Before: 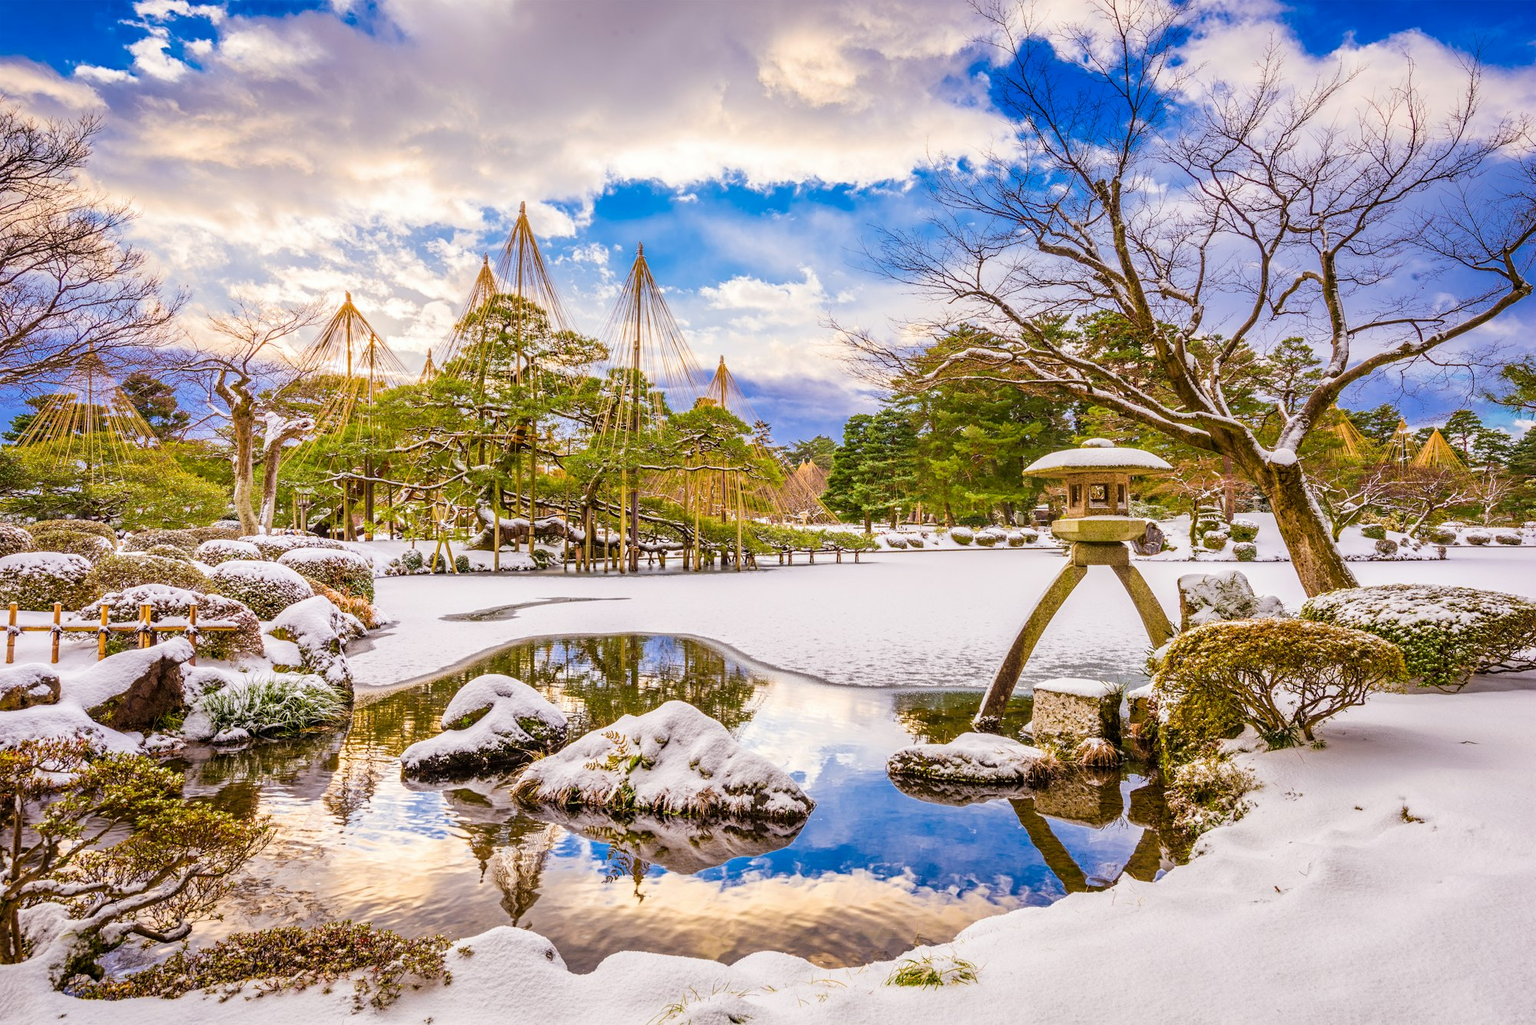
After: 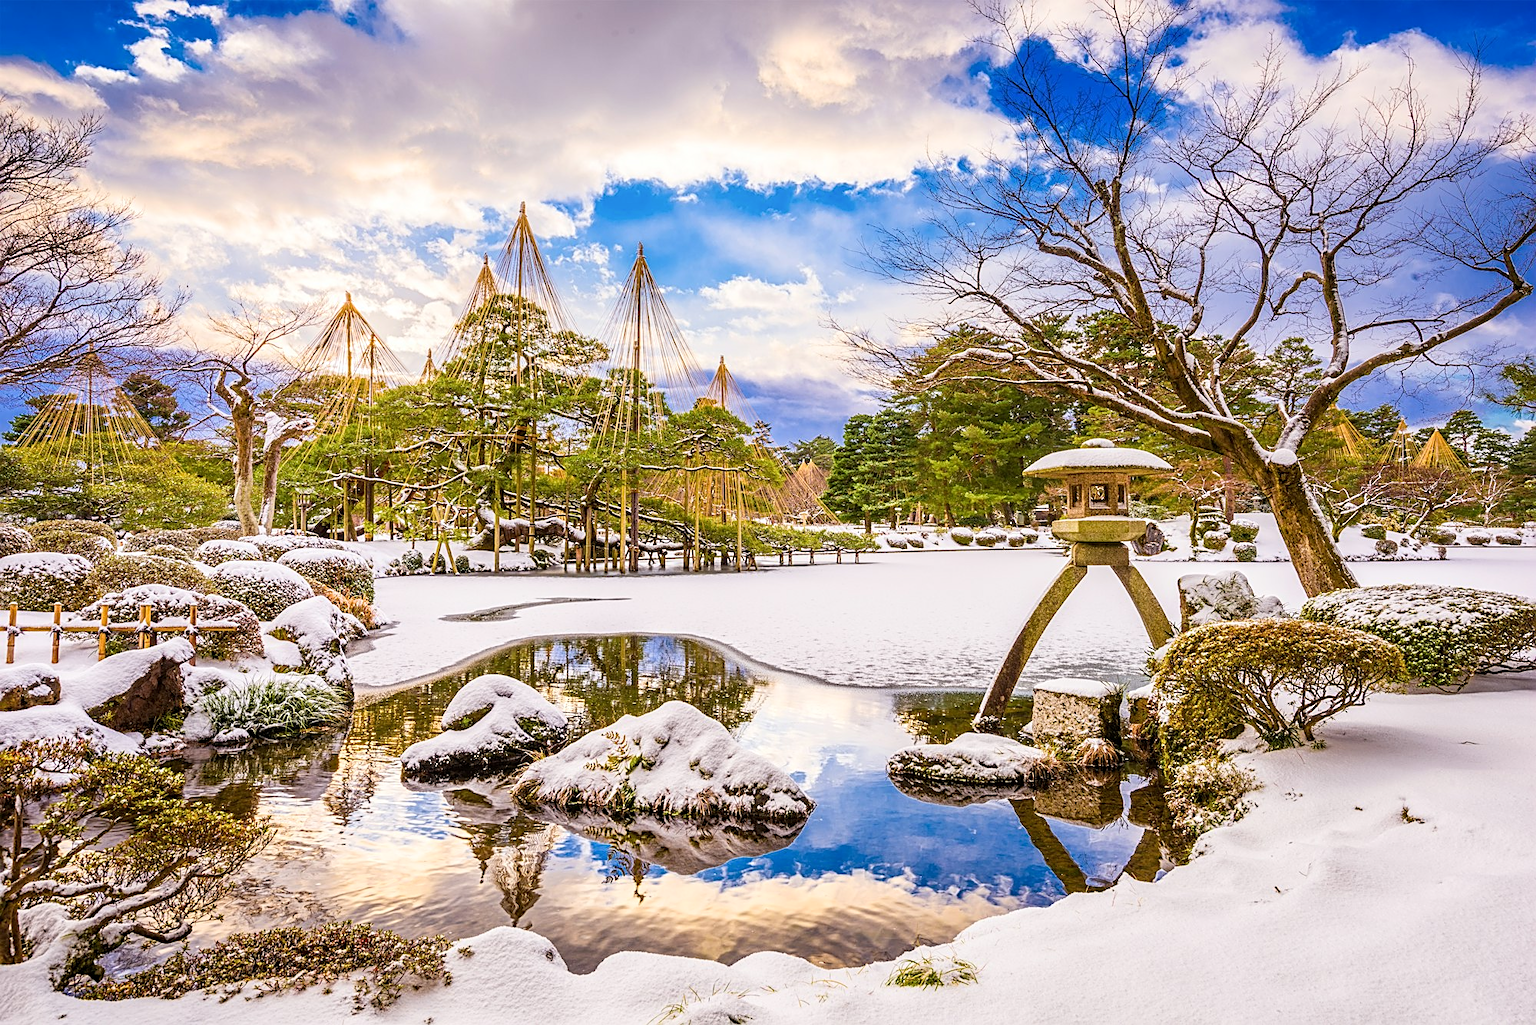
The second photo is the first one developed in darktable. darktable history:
shadows and highlights: shadows 0, highlights 40
sharpen: on, module defaults
